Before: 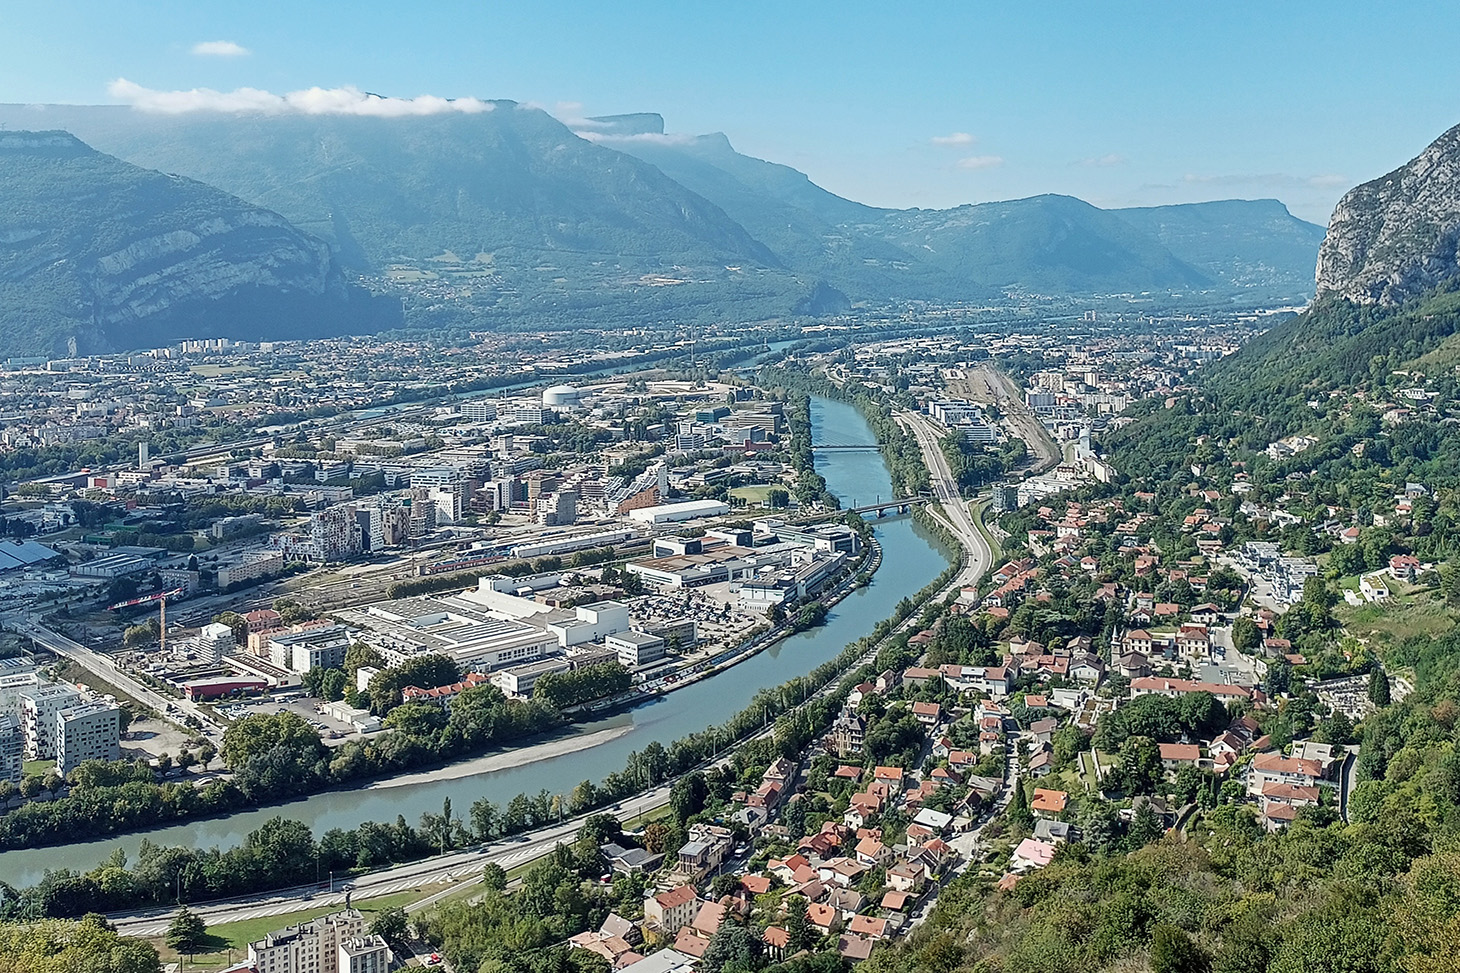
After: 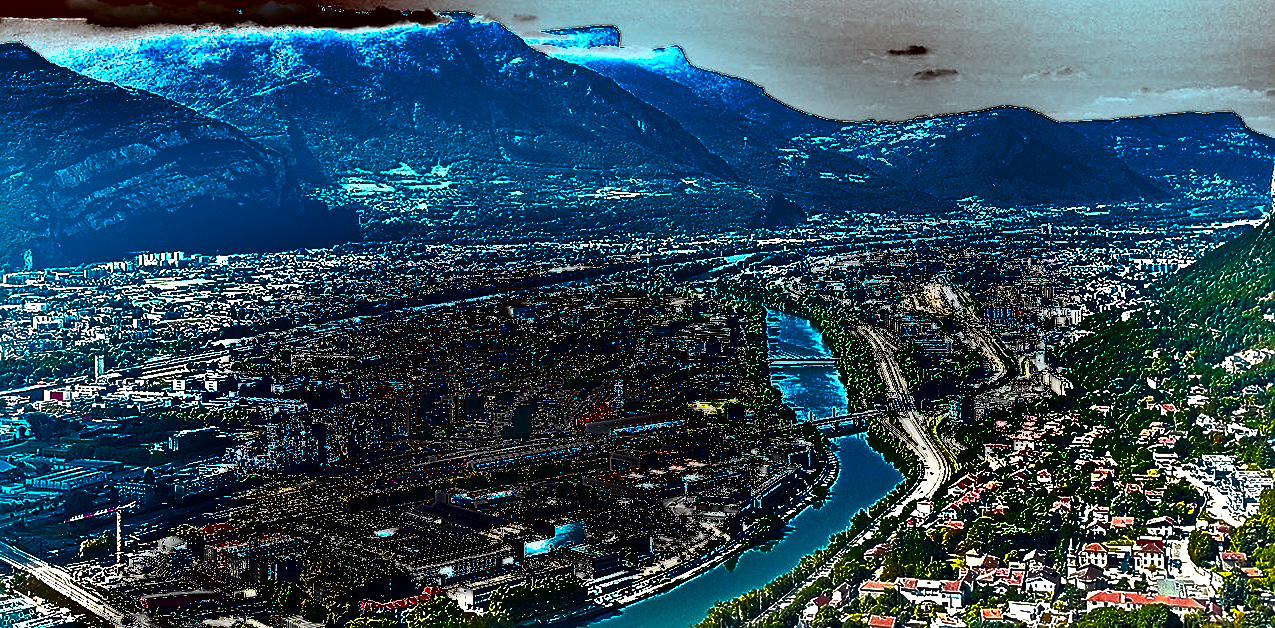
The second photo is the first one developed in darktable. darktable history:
crop: left 3.015%, top 8.969%, right 9.647%, bottom 26.457%
base curve: curves: ch0 [(0, 0) (0.826, 0.587) (1, 1)]
contrast brightness saturation: saturation 0.1
sharpen: on, module defaults
tone equalizer: on, module defaults
color balance rgb: linear chroma grading › highlights 100%, linear chroma grading › global chroma 23.41%, perceptual saturation grading › global saturation 35.38%, hue shift -10.68°, perceptual brilliance grading › highlights 47.25%, perceptual brilliance grading › mid-tones 22.2%, perceptual brilliance grading › shadows -5.93%
shadows and highlights: radius 100.41, shadows 50.55, highlights -64.36, highlights color adjustment 49.82%, soften with gaussian
